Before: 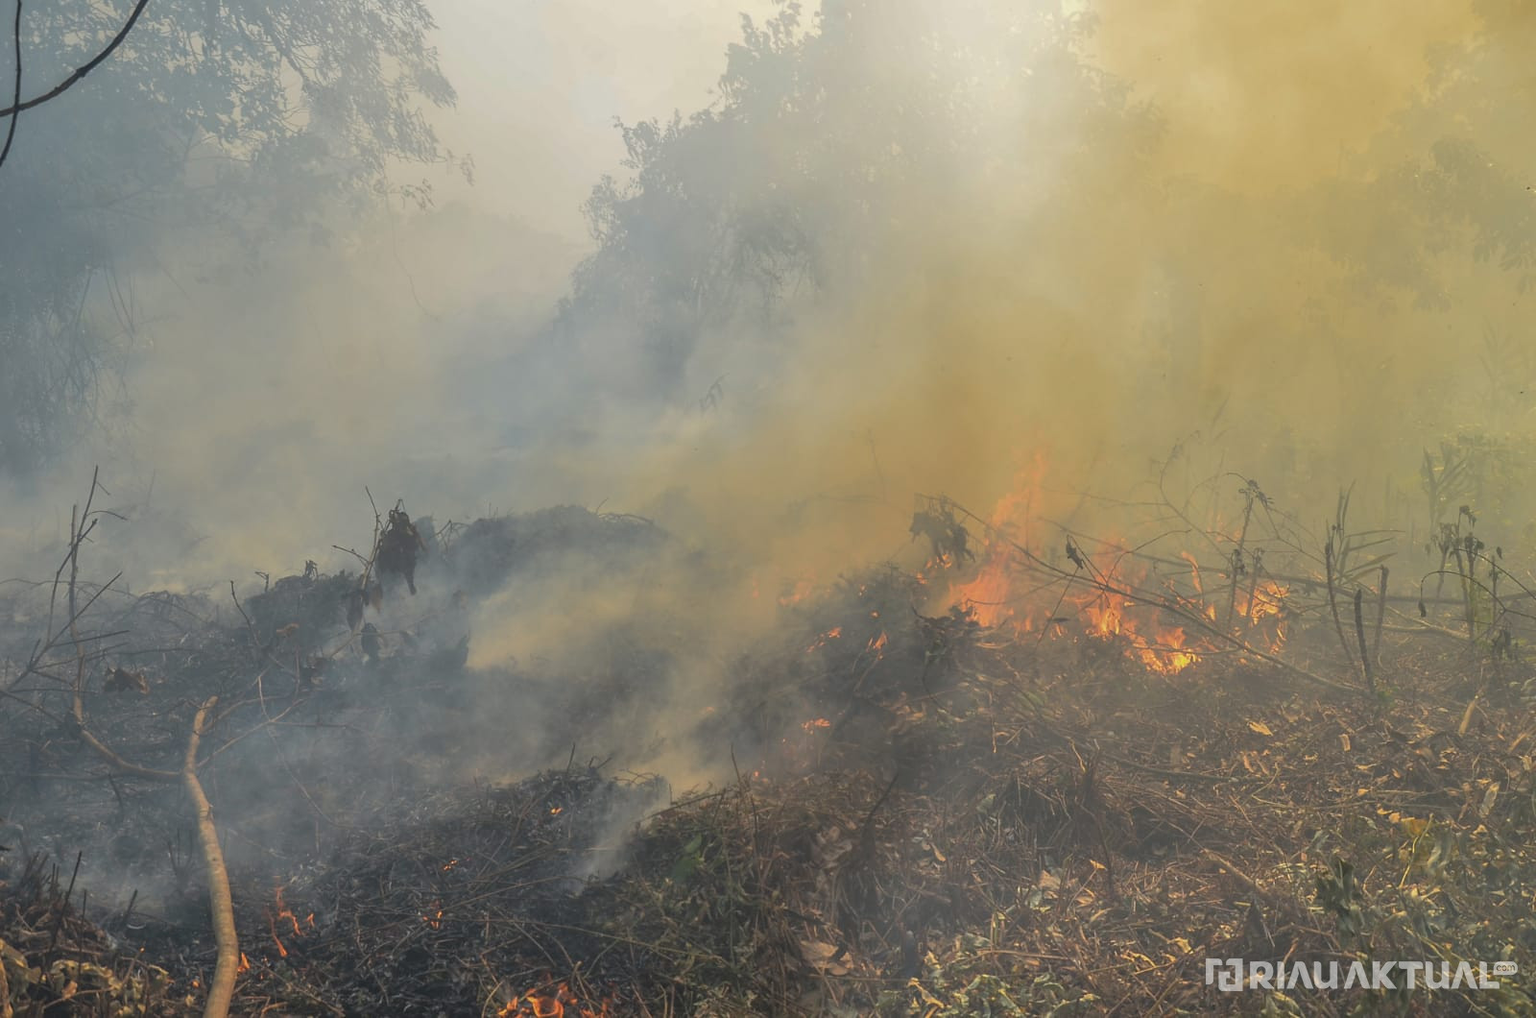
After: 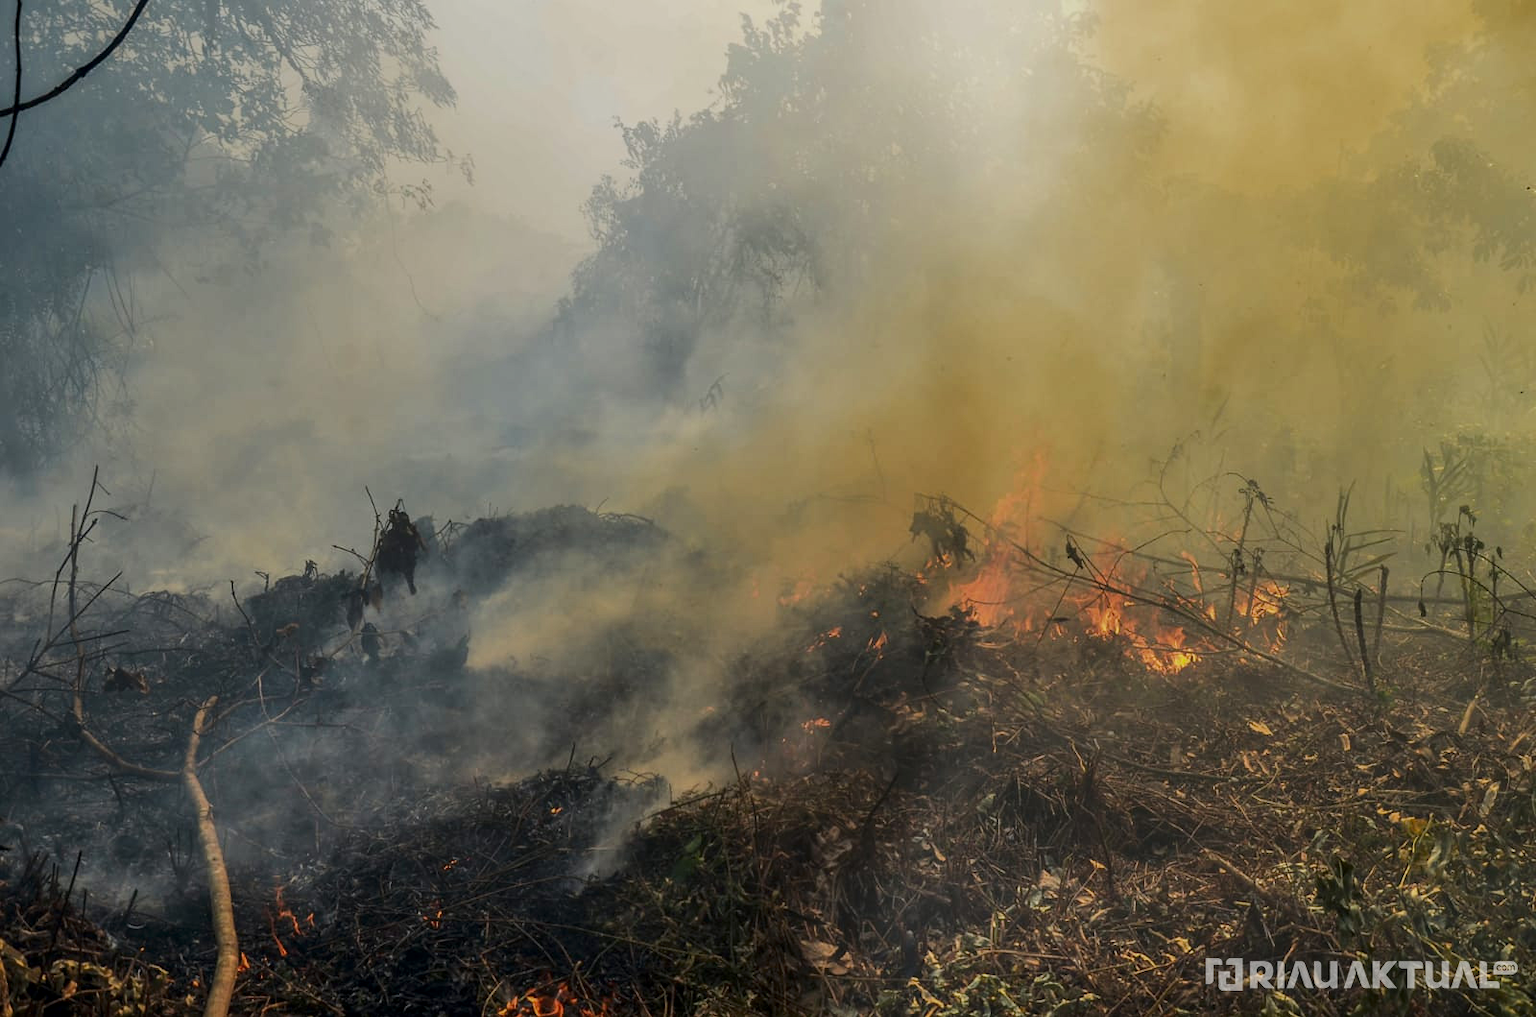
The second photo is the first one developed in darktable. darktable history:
local contrast: on, module defaults
filmic rgb: black relative exposure -7.65 EV, white relative exposure 4.56 EV, hardness 3.61, contrast 0.993
contrast brightness saturation: contrast 0.217, brightness -0.189, saturation 0.241
